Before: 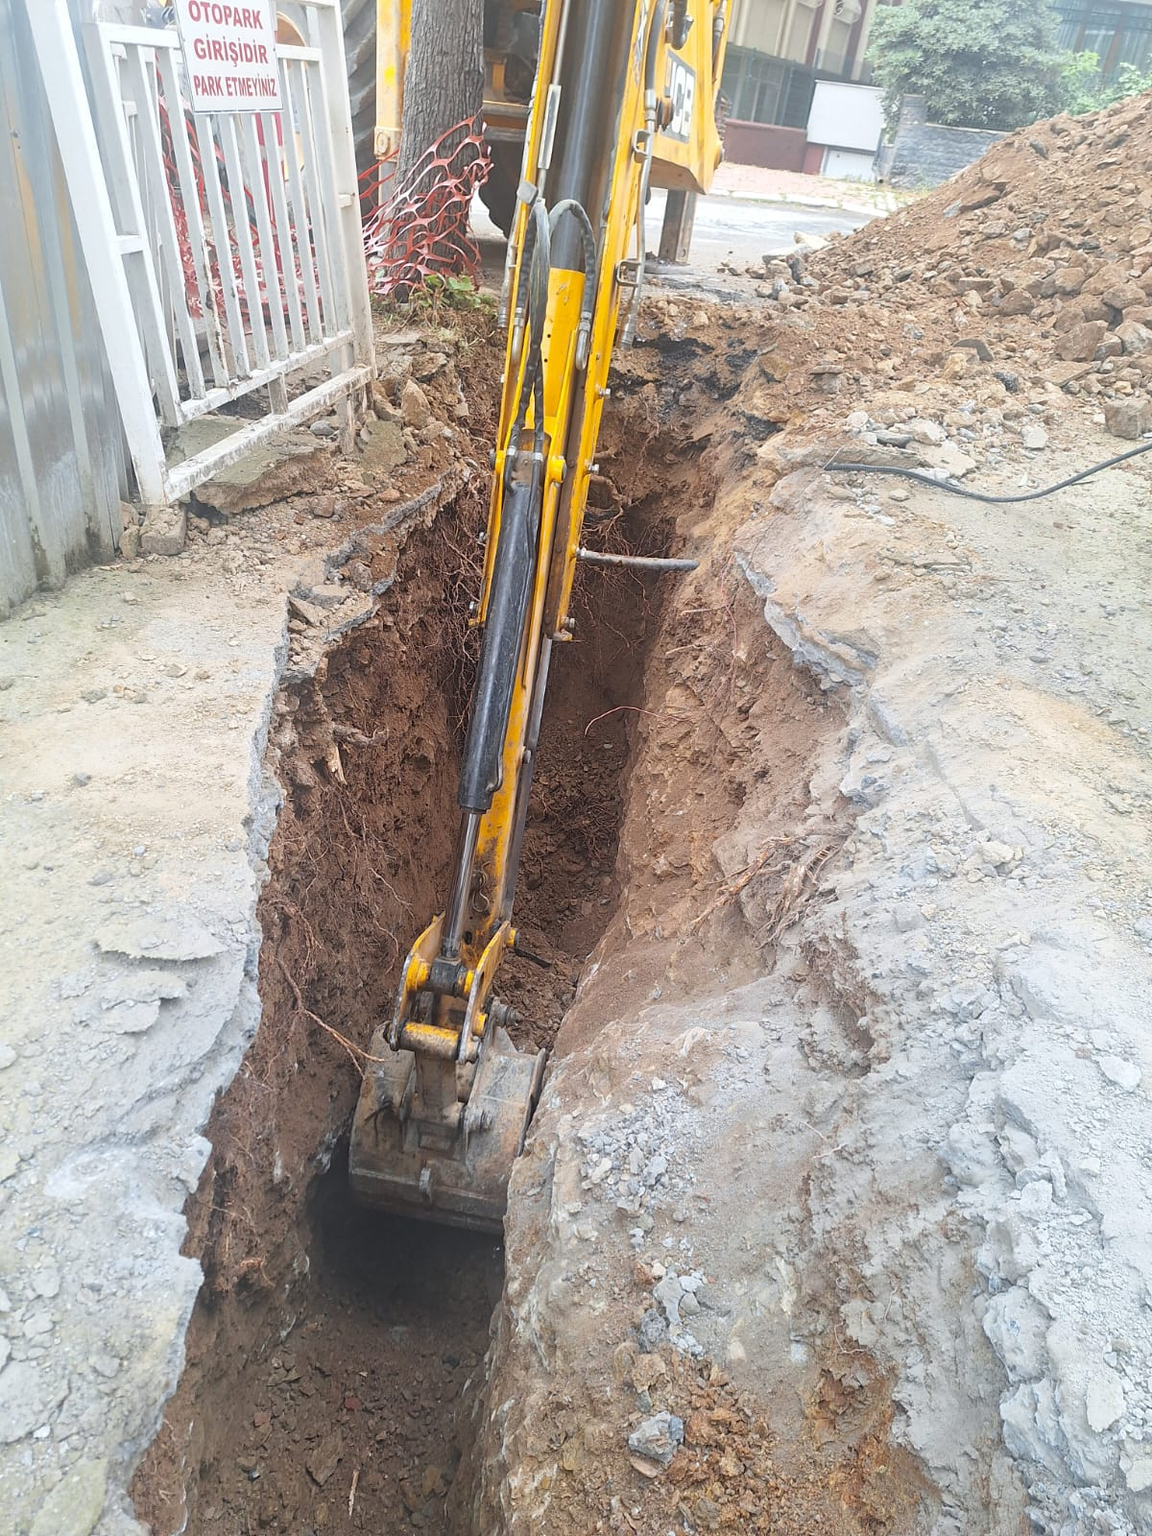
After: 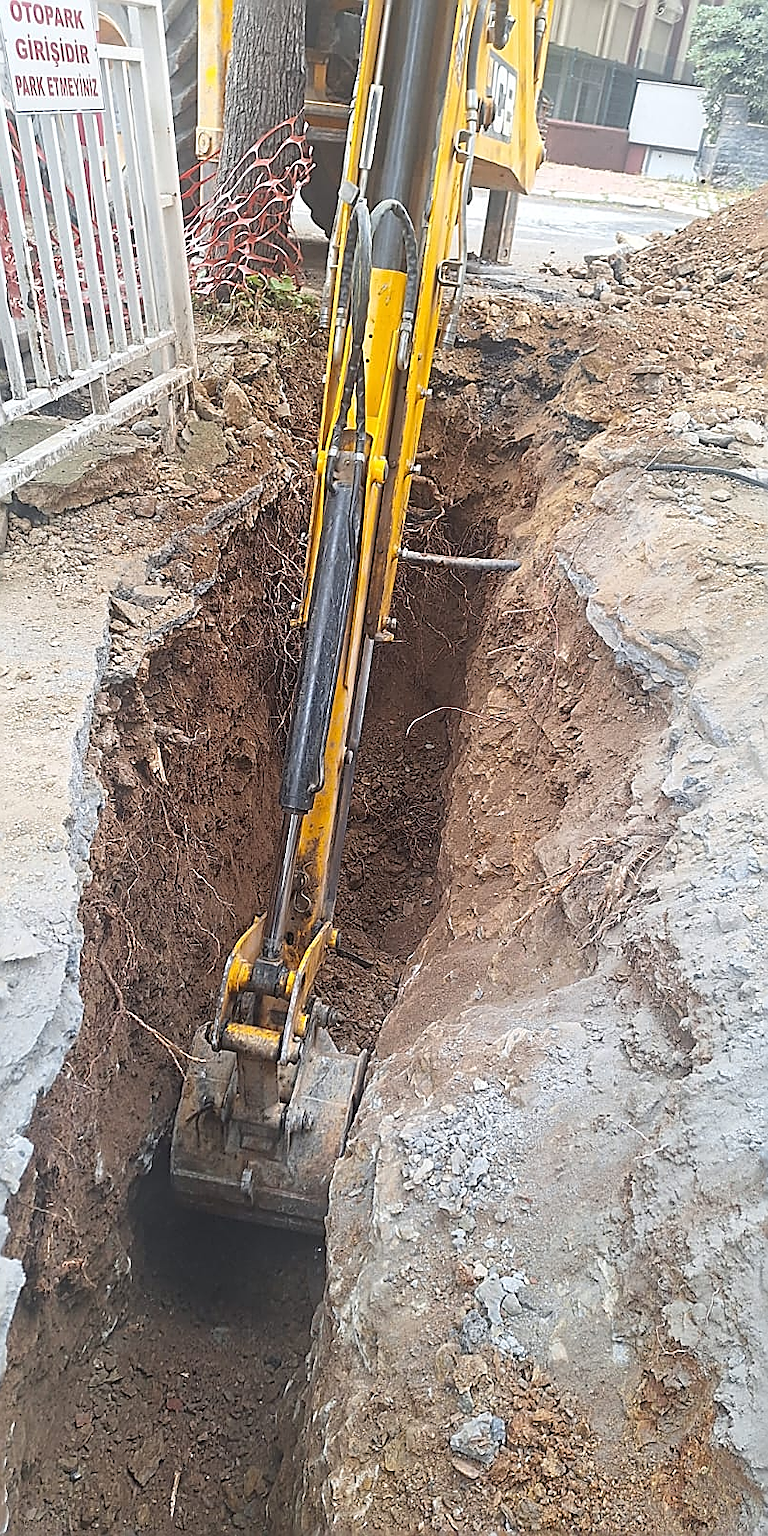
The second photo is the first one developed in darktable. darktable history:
crop and rotate: left 15.546%, right 17.787%
sharpen: radius 1.685, amount 1.294
